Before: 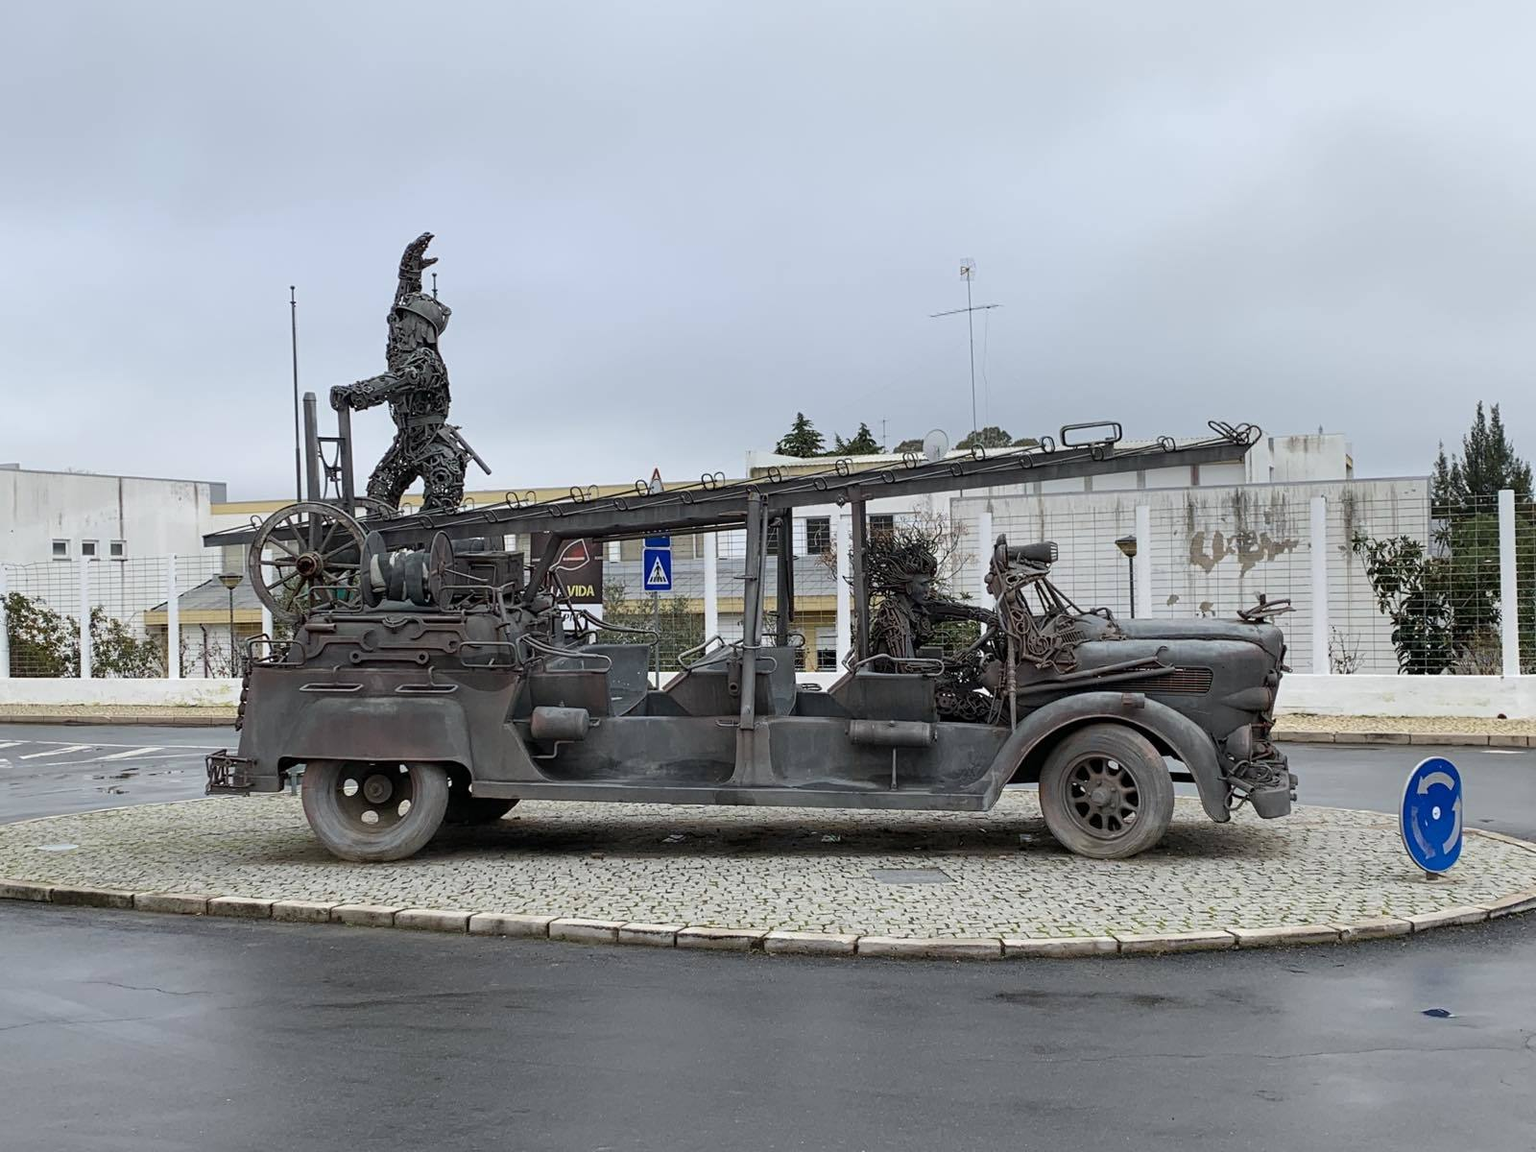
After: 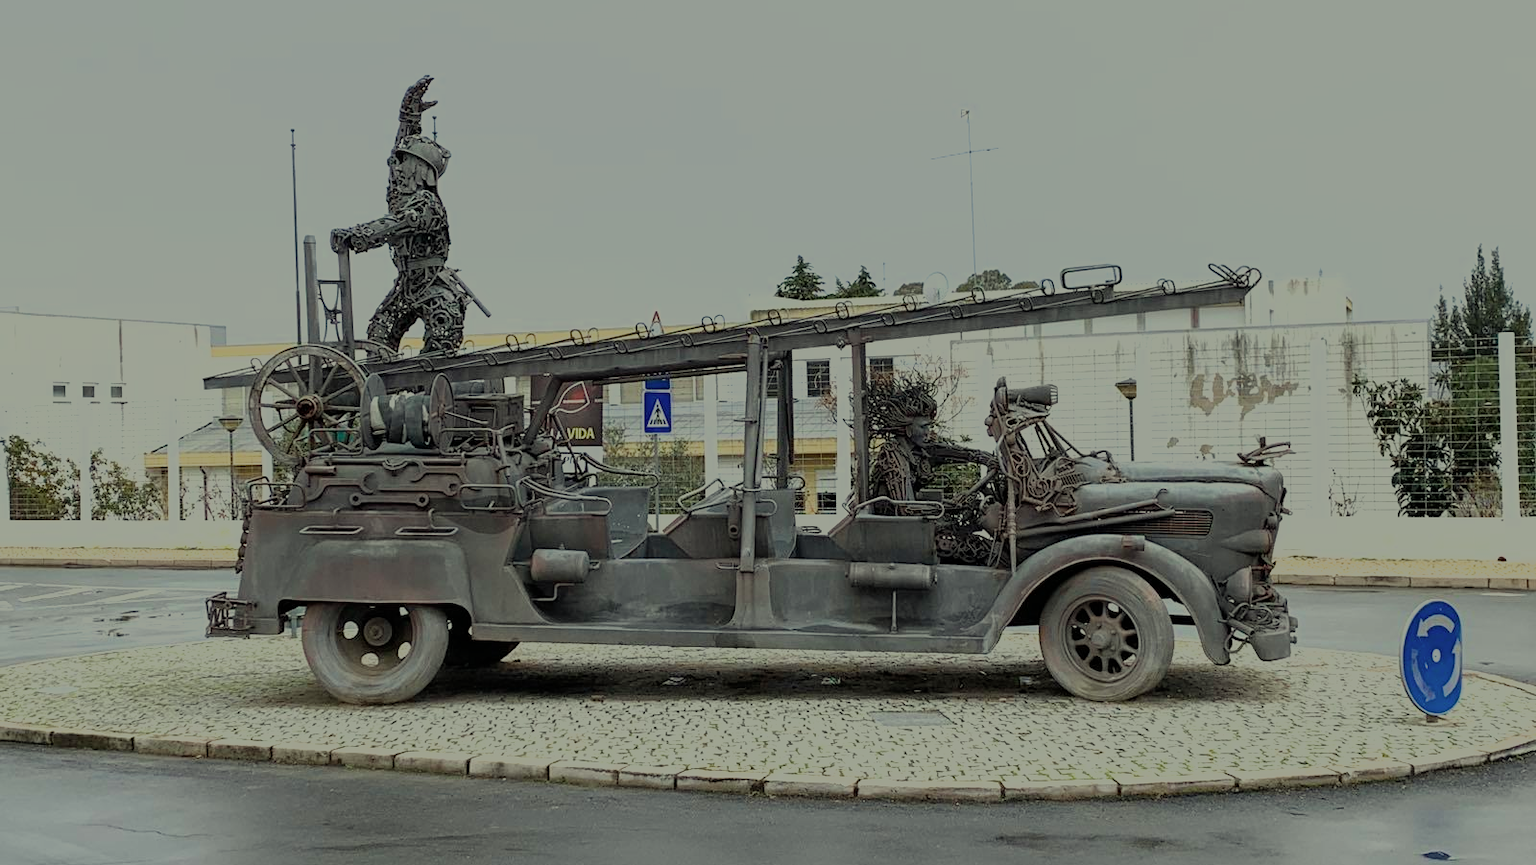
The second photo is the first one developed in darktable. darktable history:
filmic rgb: black relative exposure -12.92 EV, white relative exposure 4.06 EV, threshold 3.01 EV, target white luminance 85.05%, hardness 6.31, latitude 42.28%, contrast 0.858, shadows ↔ highlights balance 7.94%, enable highlight reconstruction true
color correction: highlights a* -5.76, highlights b* 10.91
crop: top 13.714%, bottom 11.04%
contrast brightness saturation: saturation -0.06
